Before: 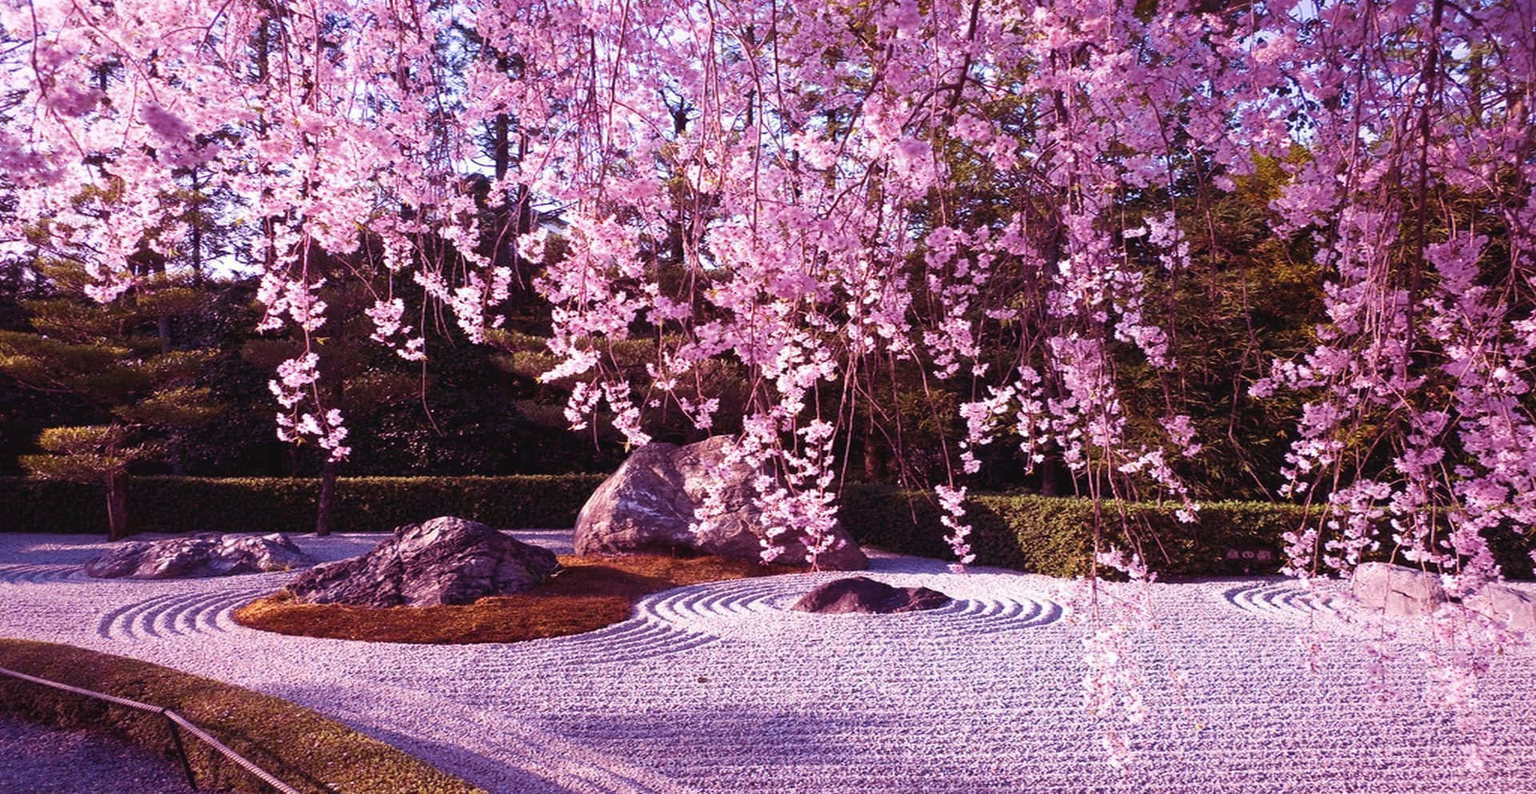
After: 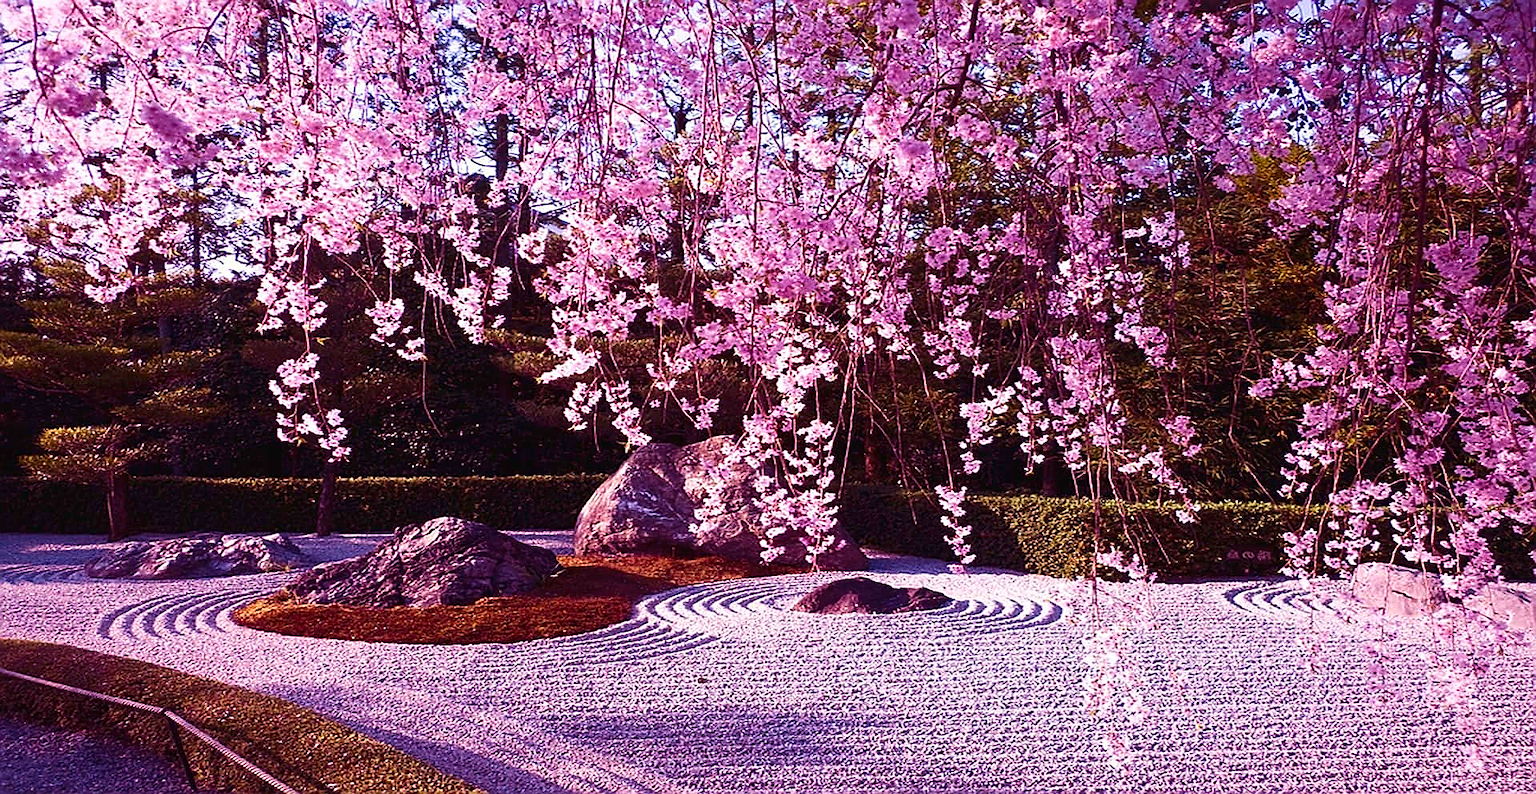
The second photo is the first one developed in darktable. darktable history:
sharpen: radius 1.384, amount 1.264, threshold 0.686
contrast brightness saturation: contrast 0.13, brightness -0.047, saturation 0.164
velvia: strength 15.21%
